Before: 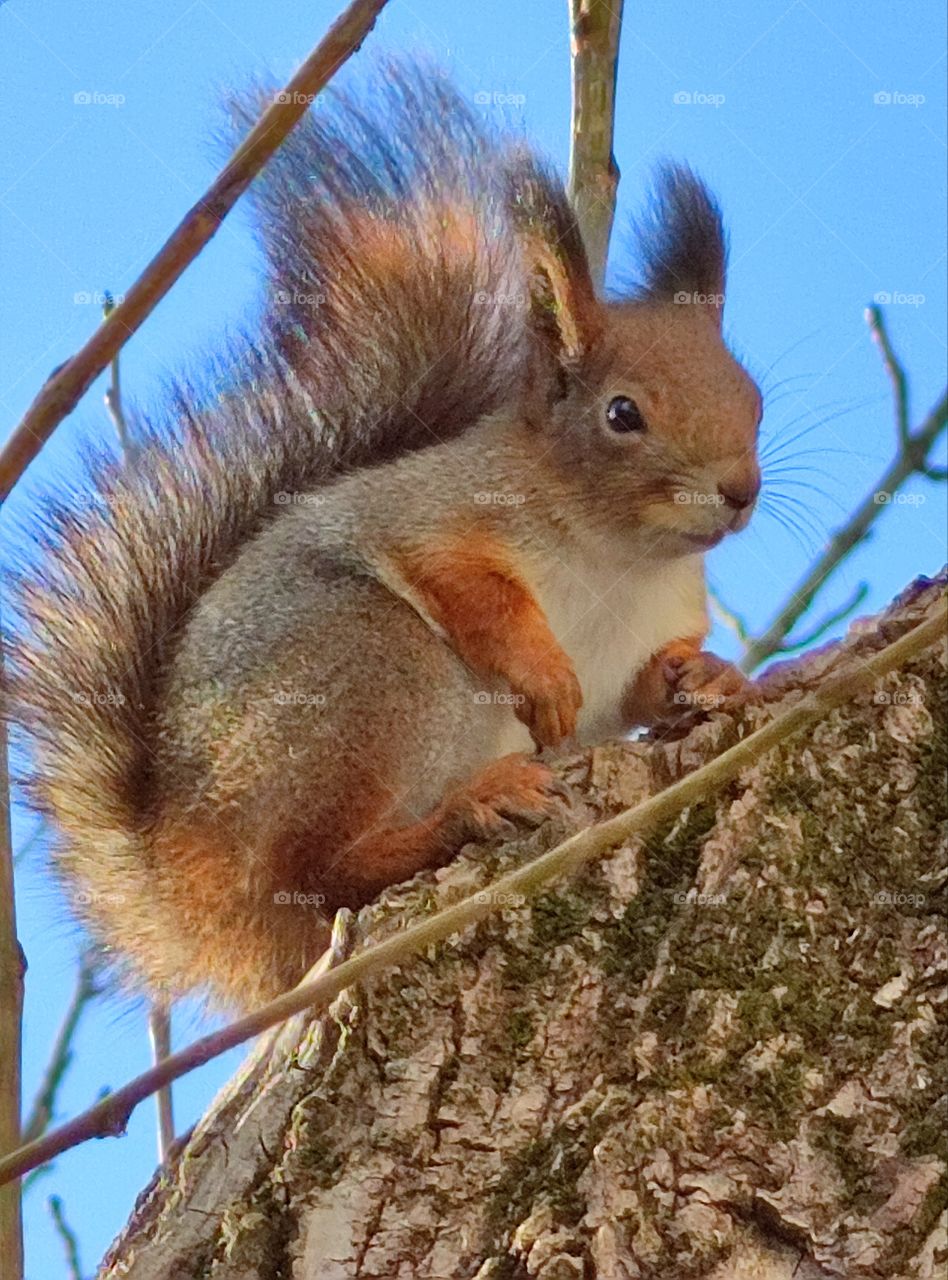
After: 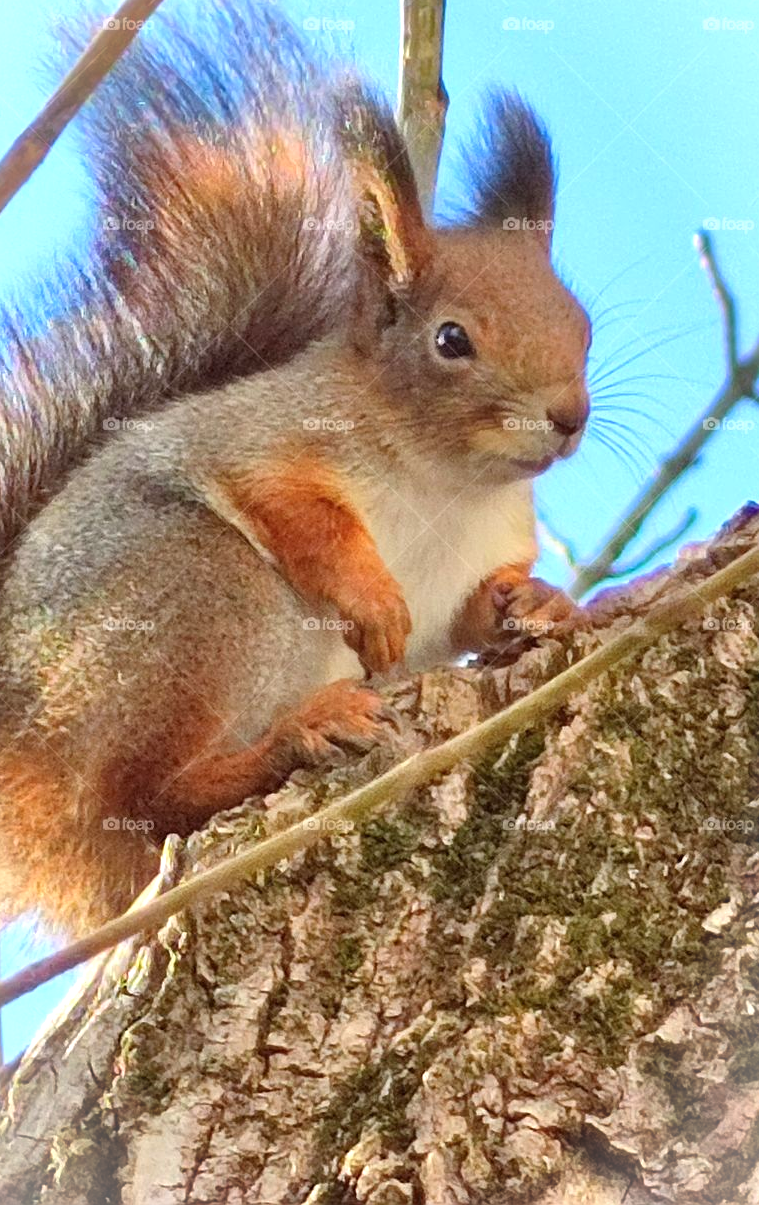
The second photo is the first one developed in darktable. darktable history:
crop and rotate: left 18.151%, top 5.831%, right 1.763%
exposure: black level correction 0, exposure 0.697 EV, compensate highlight preservation false
vignetting: fall-off start 99.98%, fall-off radius 65.19%, brightness 0.305, saturation 0, automatic ratio true
